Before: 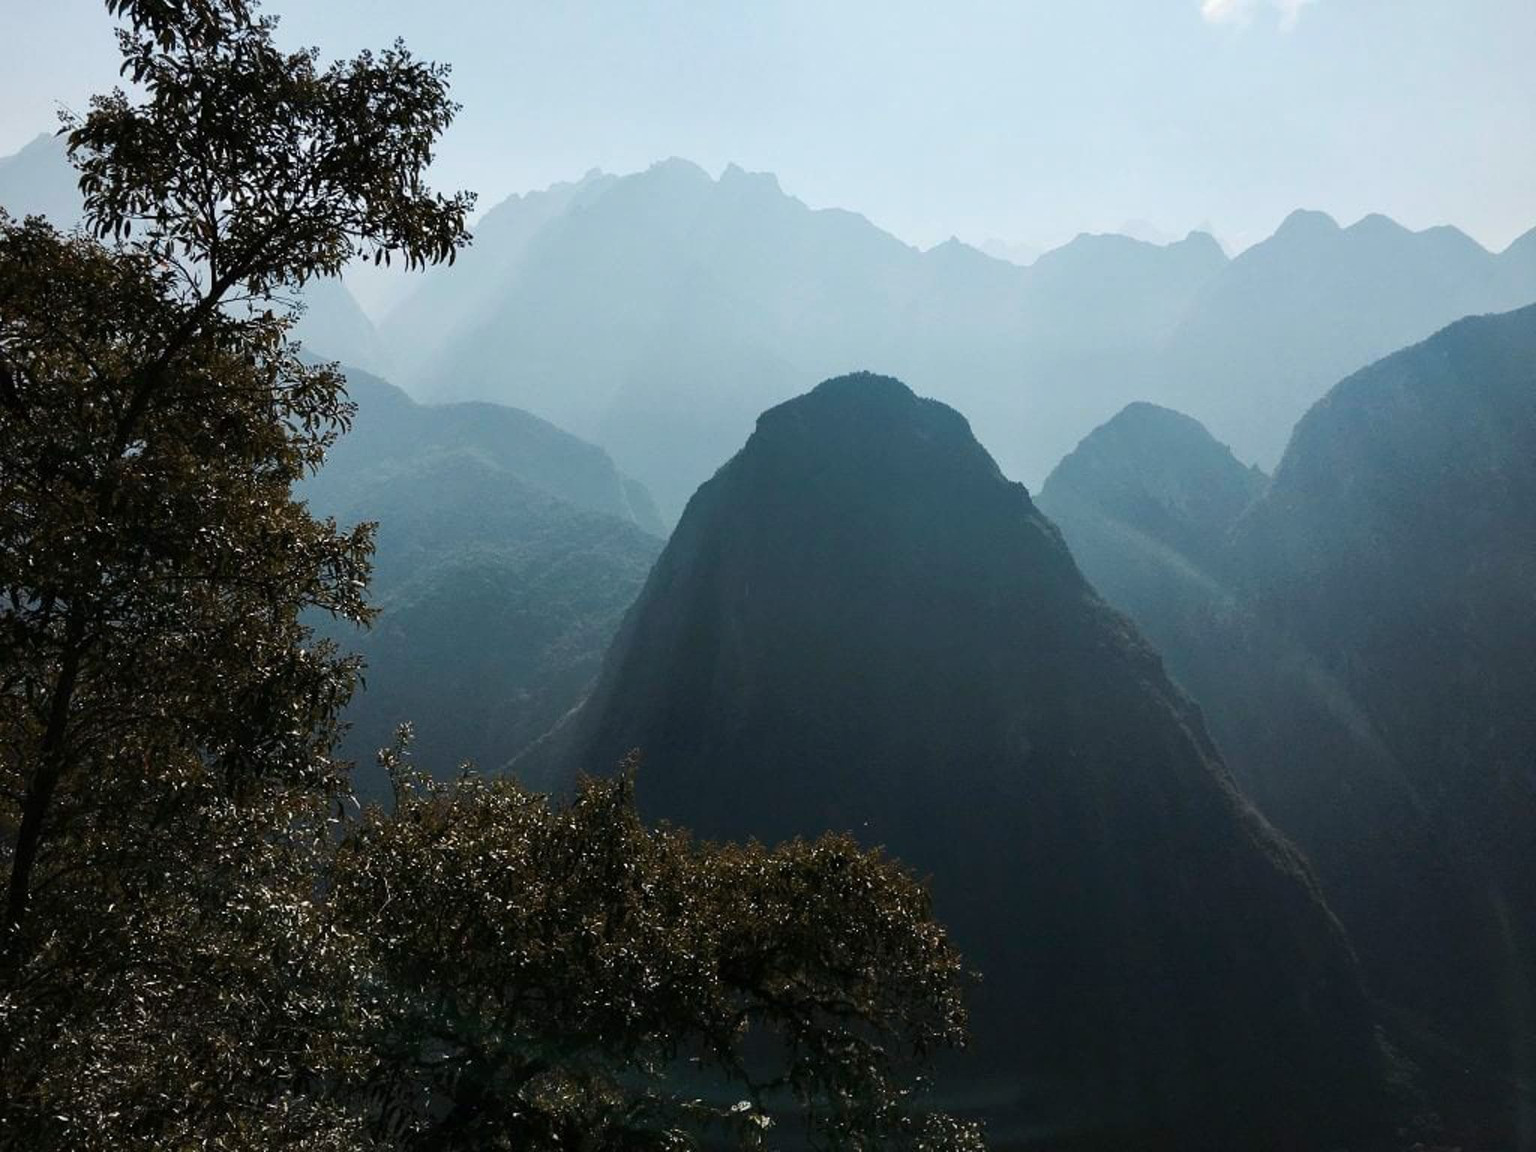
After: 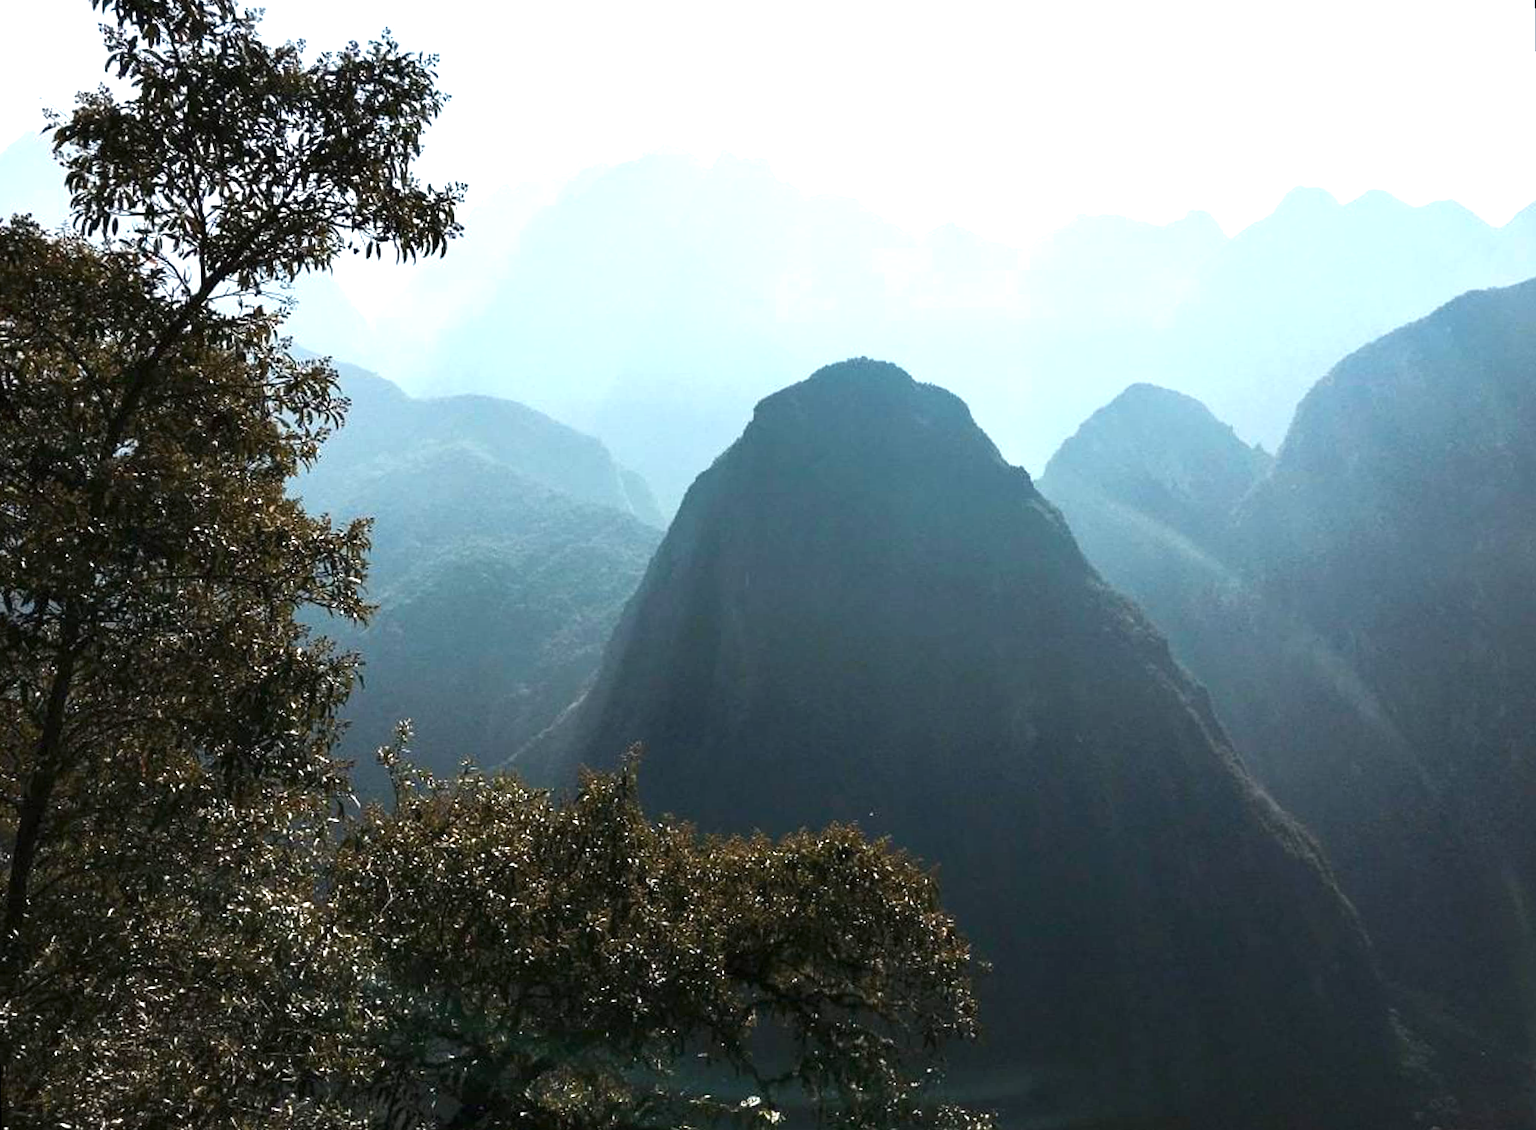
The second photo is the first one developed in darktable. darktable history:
exposure: black level correction 0, exposure 1.1 EV, compensate exposure bias true, compensate highlight preservation false
rotate and perspective: rotation -1°, crop left 0.011, crop right 0.989, crop top 0.025, crop bottom 0.975
